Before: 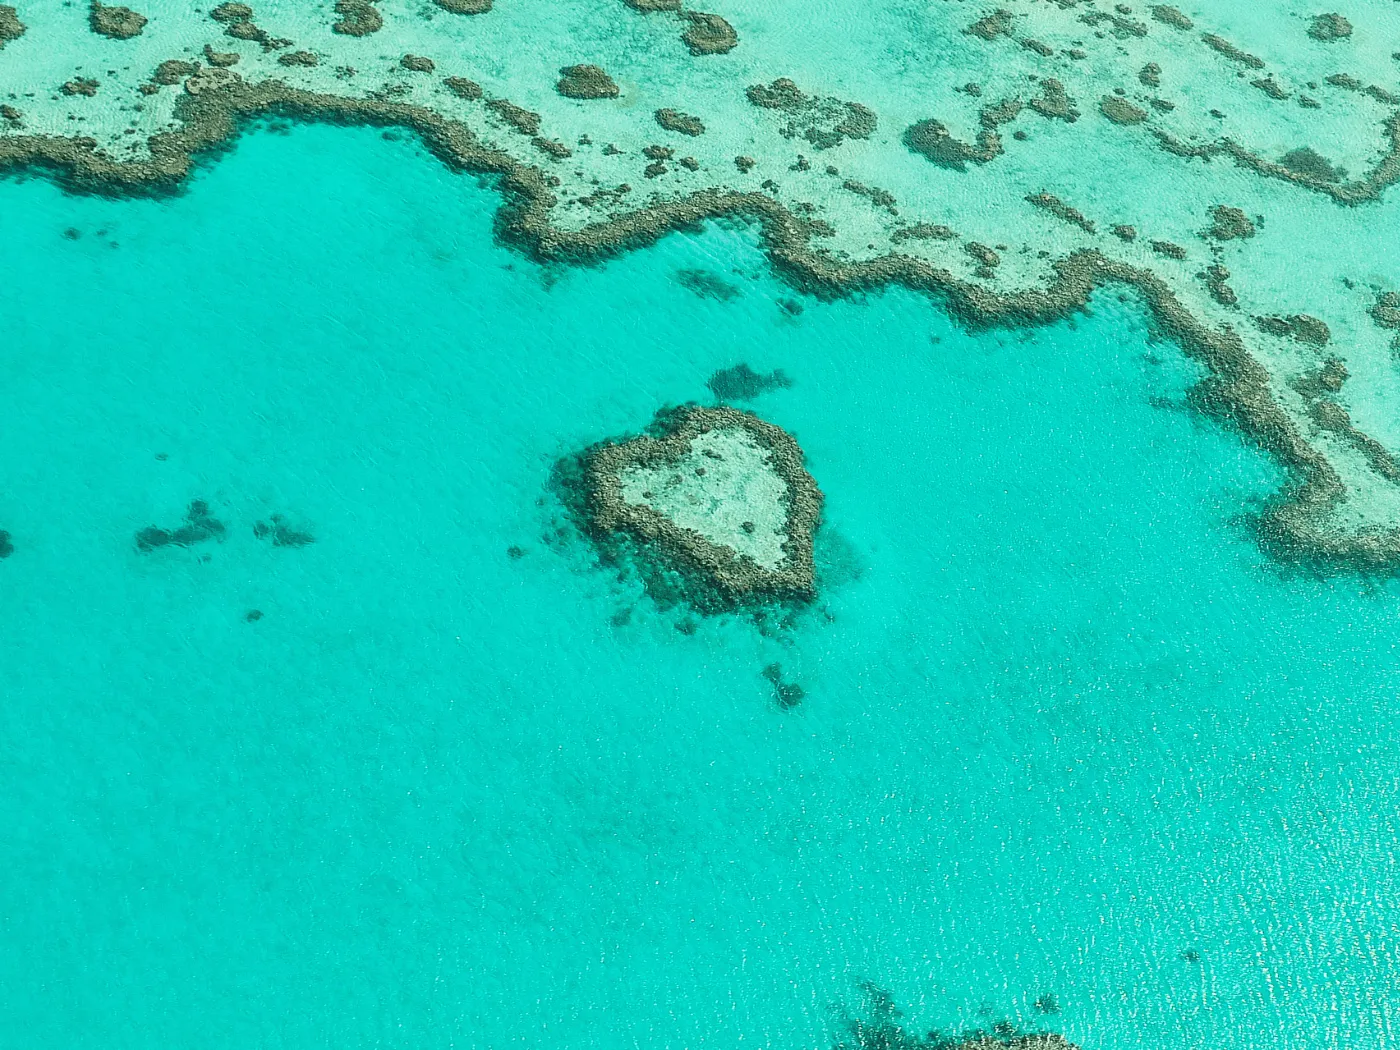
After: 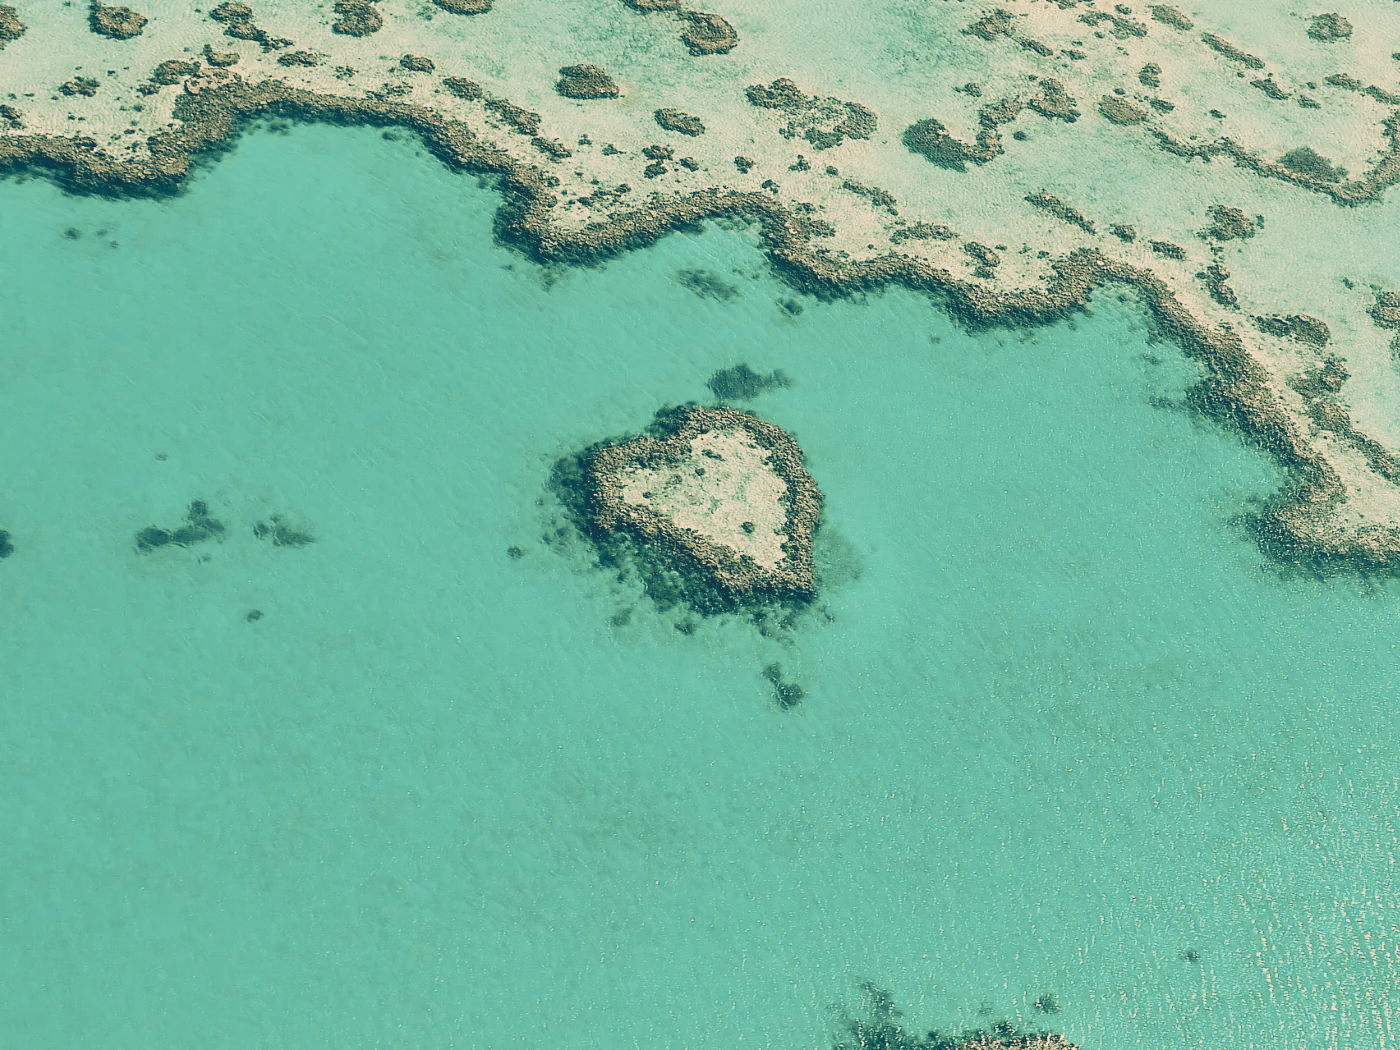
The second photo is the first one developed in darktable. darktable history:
tone curve: curves: ch0 [(0, 0) (0.003, 0.17) (0.011, 0.17) (0.025, 0.17) (0.044, 0.168) (0.069, 0.167) (0.1, 0.173) (0.136, 0.181) (0.177, 0.199) (0.224, 0.226) (0.277, 0.271) (0.335, 0.333) (0.399, 0.419) (0.468, 0.52) (0.543, 0.621) (0.623, 0.716) (0.709, 0.795) (0.801, 0.867) (0.898, 0.914) (1, 1)], preserve colors none
color look up table: target L [100.59, 93.52, 82.09, 75.88, 67.19, 67.2, 59.4, 59.41, 48.71, 34.92, 17.2, 201.79, 87.87, 73.77, 70.24, 54.53, 56.86, 53.41, 52.66, 40.02, 21.16, 7.121, 96.23, 88.41, 73.62, 80.23, 69.24, 71.77, 73.01, 67.11, 79.73, 54.77, 40.34, 45.06, 38.3, 46.28, 31.31, 32.66, 37.14, 9.667, 14.3, 75.24, 71.62, 55.81, 48.68, 53.05, 51.05, 42.21, 29.75], target a [-0.958, 22.66, -21.68, -1.951, 3.753, 4.793, -18.5, -21.74, -6.471, -16.87, -26.42, 0, 20.74, 28.75, 26.86, 19.01, 47.49, 34.68, 39.54, 9.337, 19.09, -18.19, 17.74, 38.97, 11.04, 24.3, 27.24, 36.6, 35.32, 42.67, 36.61, 14.41, 20.08, 49.76, 35.57, 43.72, -4.287, 24.23, 52.02, 0.223, 22.69, -28.45, -10.6, -20.24, -14.83, -18.95, -5.798, 2.262, -15.64], target b [57.52, 29.77, 30.54, 33.07, 46.71, 21.92, 25.89, 20.71, 25.35, 0.611, -12.11, -0.001, 41.1, 25.34, 44.73, 36.02, 42.78, 16.1, 26.69, 14.71, -3.329, -27.56, 30.54, 17.6, 17.21, 15, 14.49, -2.385, 12.86, 12.03, 7.856, 7.957, -14.57, 7.064, -29.71, -6.163, -3.4, -2.037, -31.33, -32.15, -35.5, 5.157, -8.432, -32.35, -22.55, 5.513, -3.223, -34.52, -13.07], num patches 49
